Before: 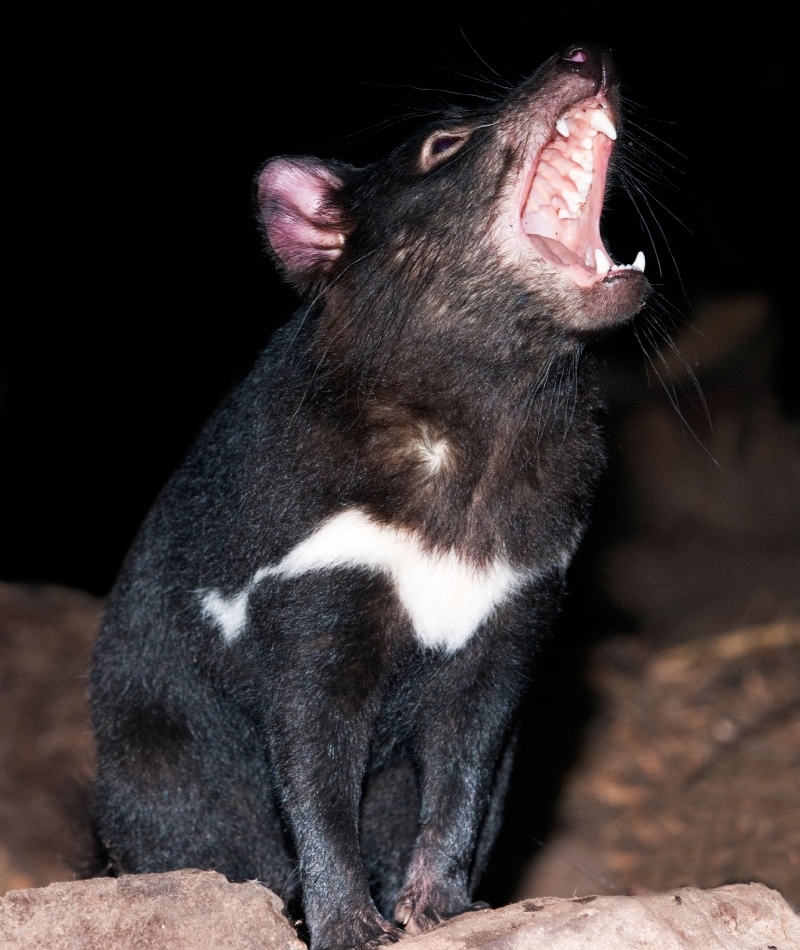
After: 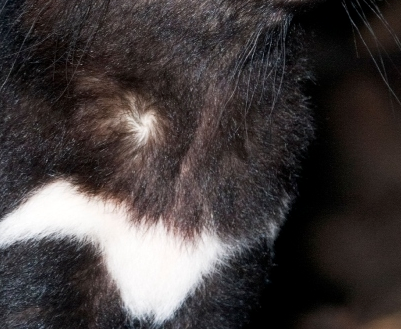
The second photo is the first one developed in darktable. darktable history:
crop: left 36.607%, top 34.735%, right 13.146%, bottom 30.611%
exposure: black level correction 0.001, compensate highlight preservation false
tone equalizer: on, module defaults
